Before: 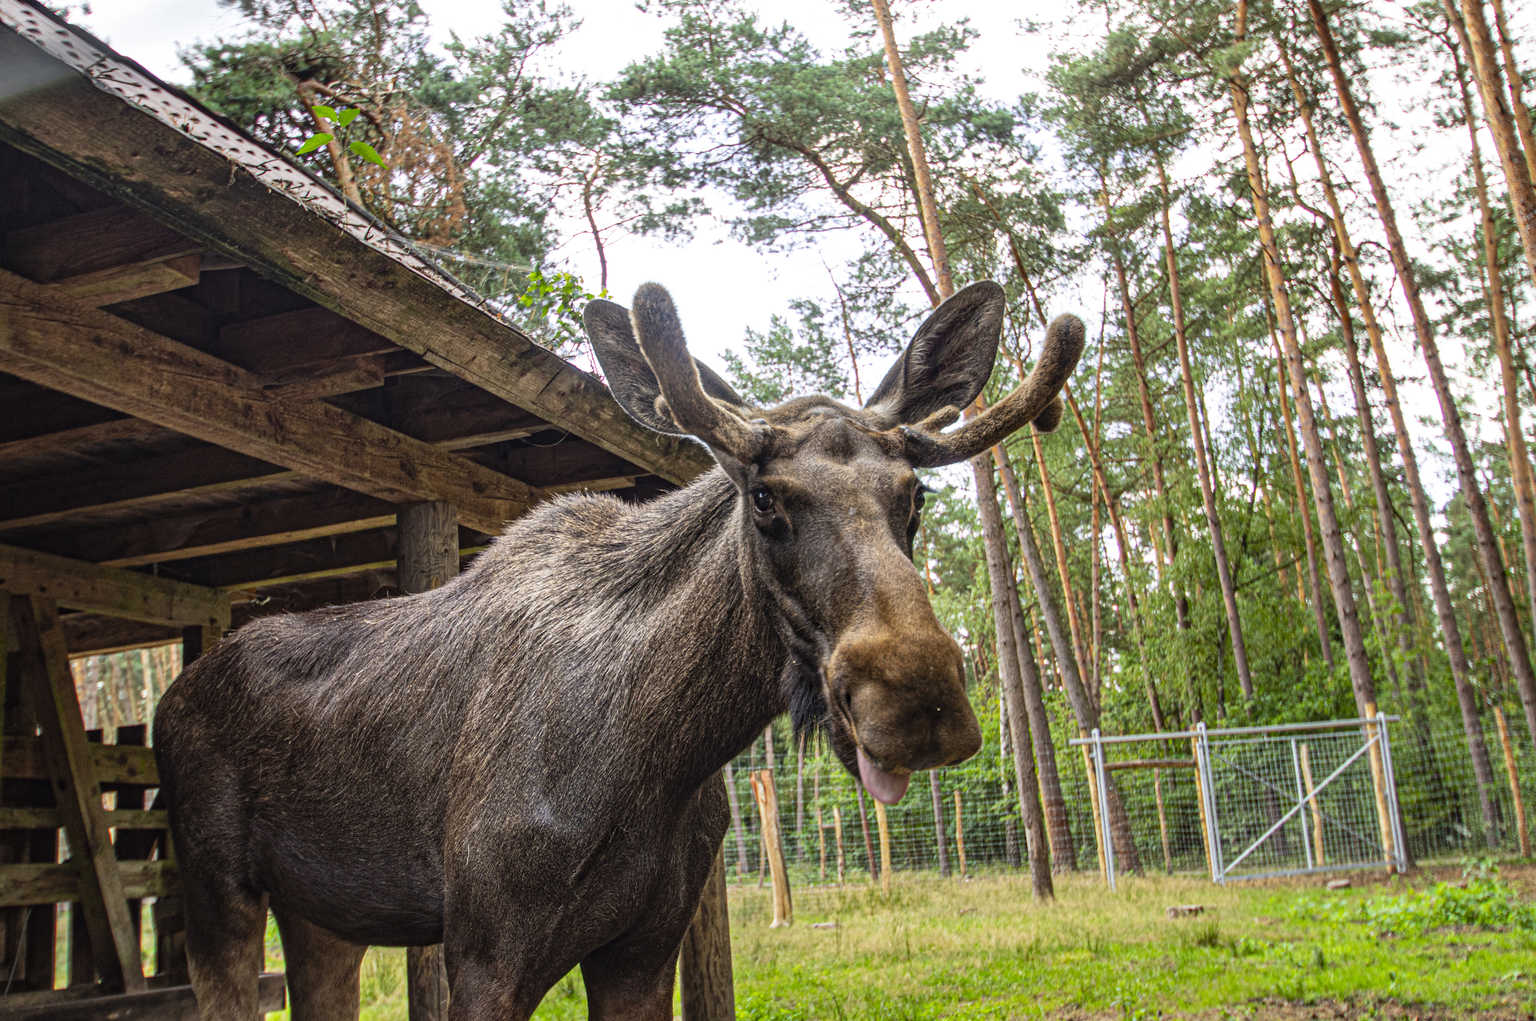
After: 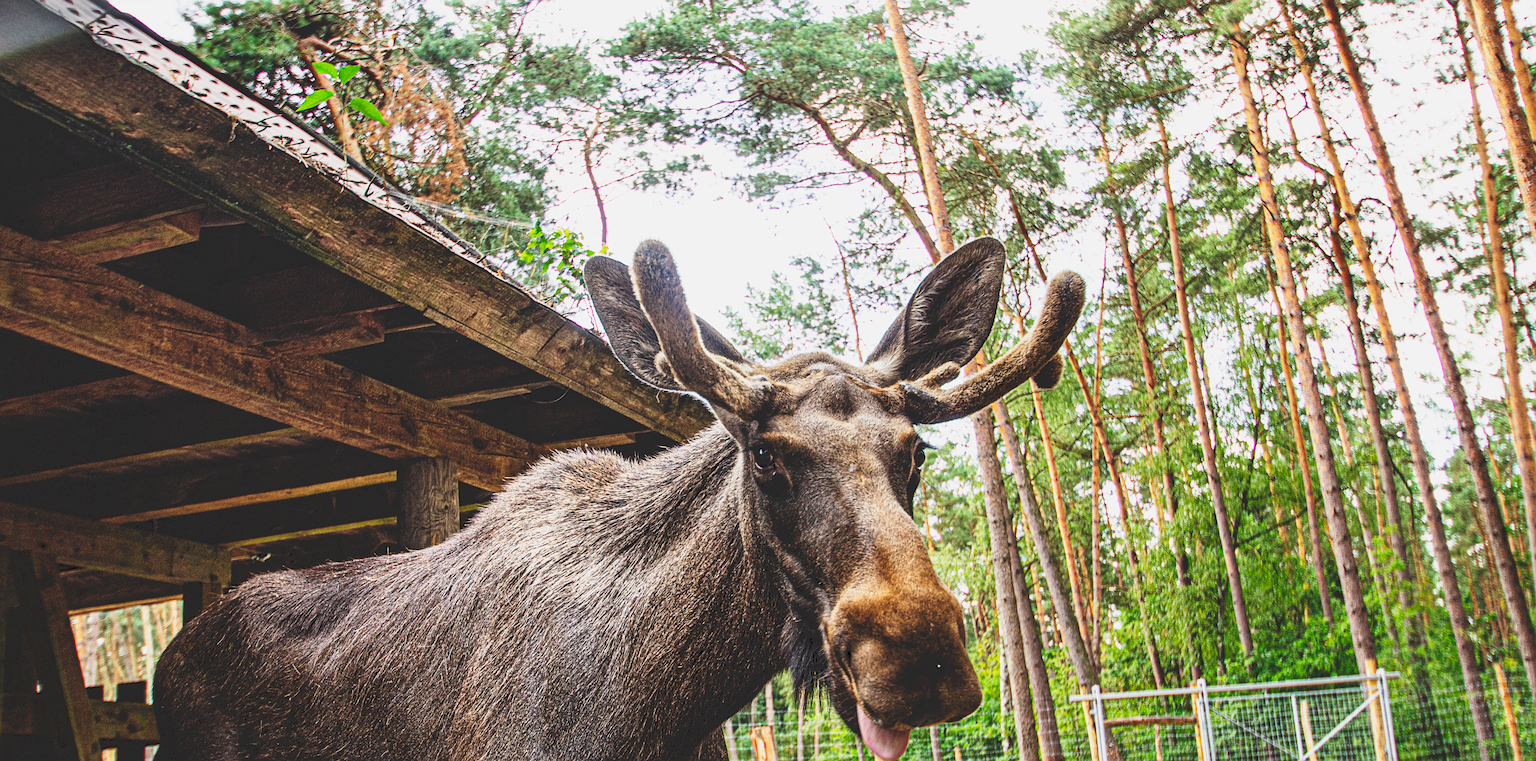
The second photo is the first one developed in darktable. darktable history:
base curve: curves: ch0 [(0, 0) (0.088, 0.125) (0.176, 0.251) (0.354, 0.501) (0.613, 0.749) (1, 0.877)], preserve colors none
sharpen: on, module defaults
tone curve: curves: ch0 [(0, 0) (0.003, 0.161) (0.011, 0.161) (0.025, 0.161) (0.044, 0.161) (0.069, 0.161) (0.1, 0.161) (0.136, 0.163) (0.177, 0.179) (0.224, 0.207) (0.277, 0.243) (0.335, 0.292) (0.399, 0.361) (0.468, 0.452) (0.543, 0.547) (0.623, 0.638) (0.709, 0.731) (0.801, 0.826) (0.898, 0.911) (1, 1)], preserve colors none
crop: top 4.314%, bottom 21.105%
